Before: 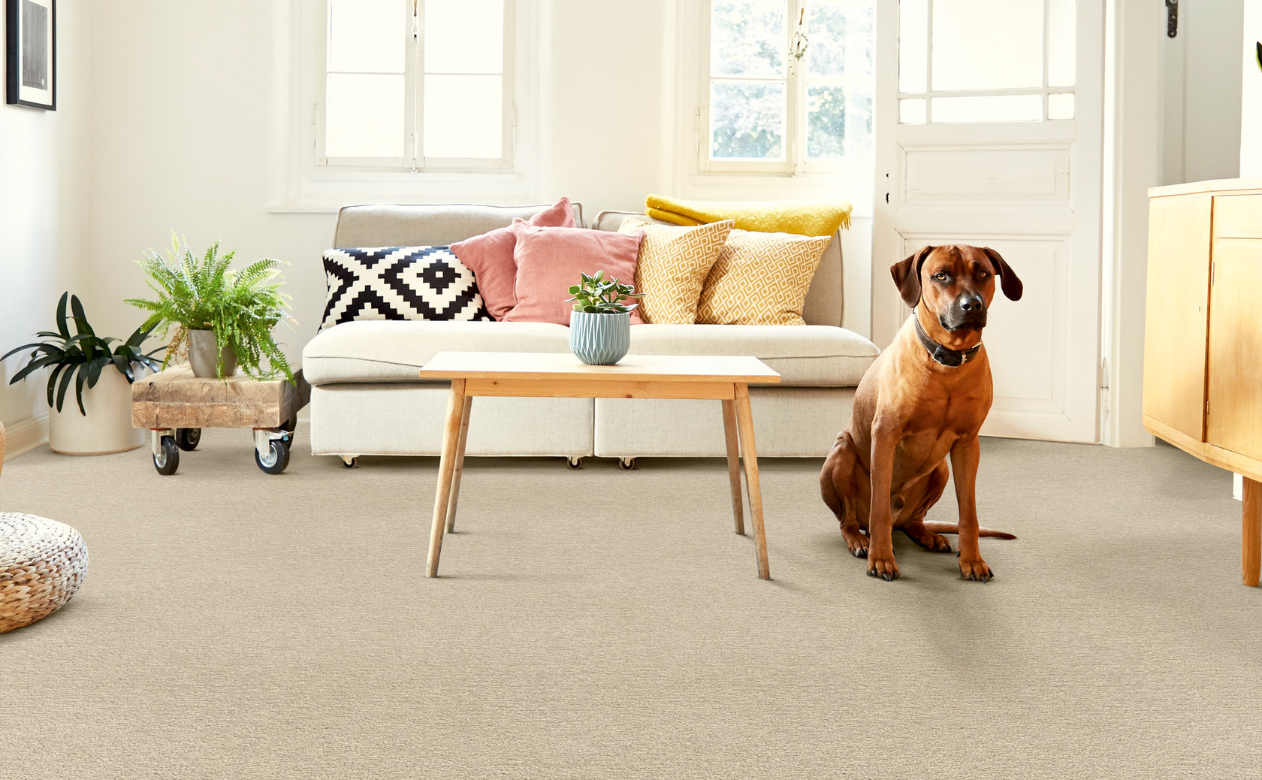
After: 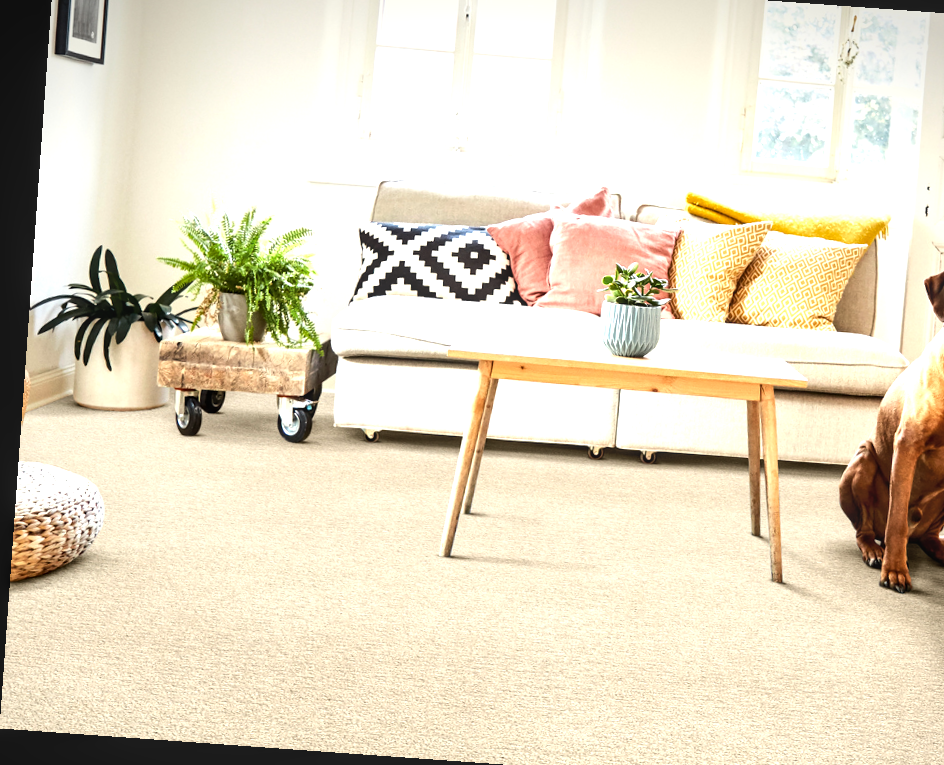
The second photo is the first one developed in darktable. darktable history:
crop: top 5.803%, right 27.864%, bottom 5.804%
local contrast: on, module defaults
vignetting: fall-off start 97.52%, fall-off radius 100%, brightness -0.574, saturation 0, center (-0.027, 0.404), width/height ratio 1.368, unbound false
tone equalizer: -8 EV -1.08 EV, -7 EV -1.01 EV, -6 EV -0.867 EV, -5 EV -0.578 EV, -3 EV 0.578 EV, -2 EV 0.867 EV, -1 EV 1.01 EV, +0 EV 1.08 EV, edges refinement/feathering 500, mask exposure compensation -1.57 EV, preserve details no
rotate and perspective: rotation 4.1°, automatic cropping off
